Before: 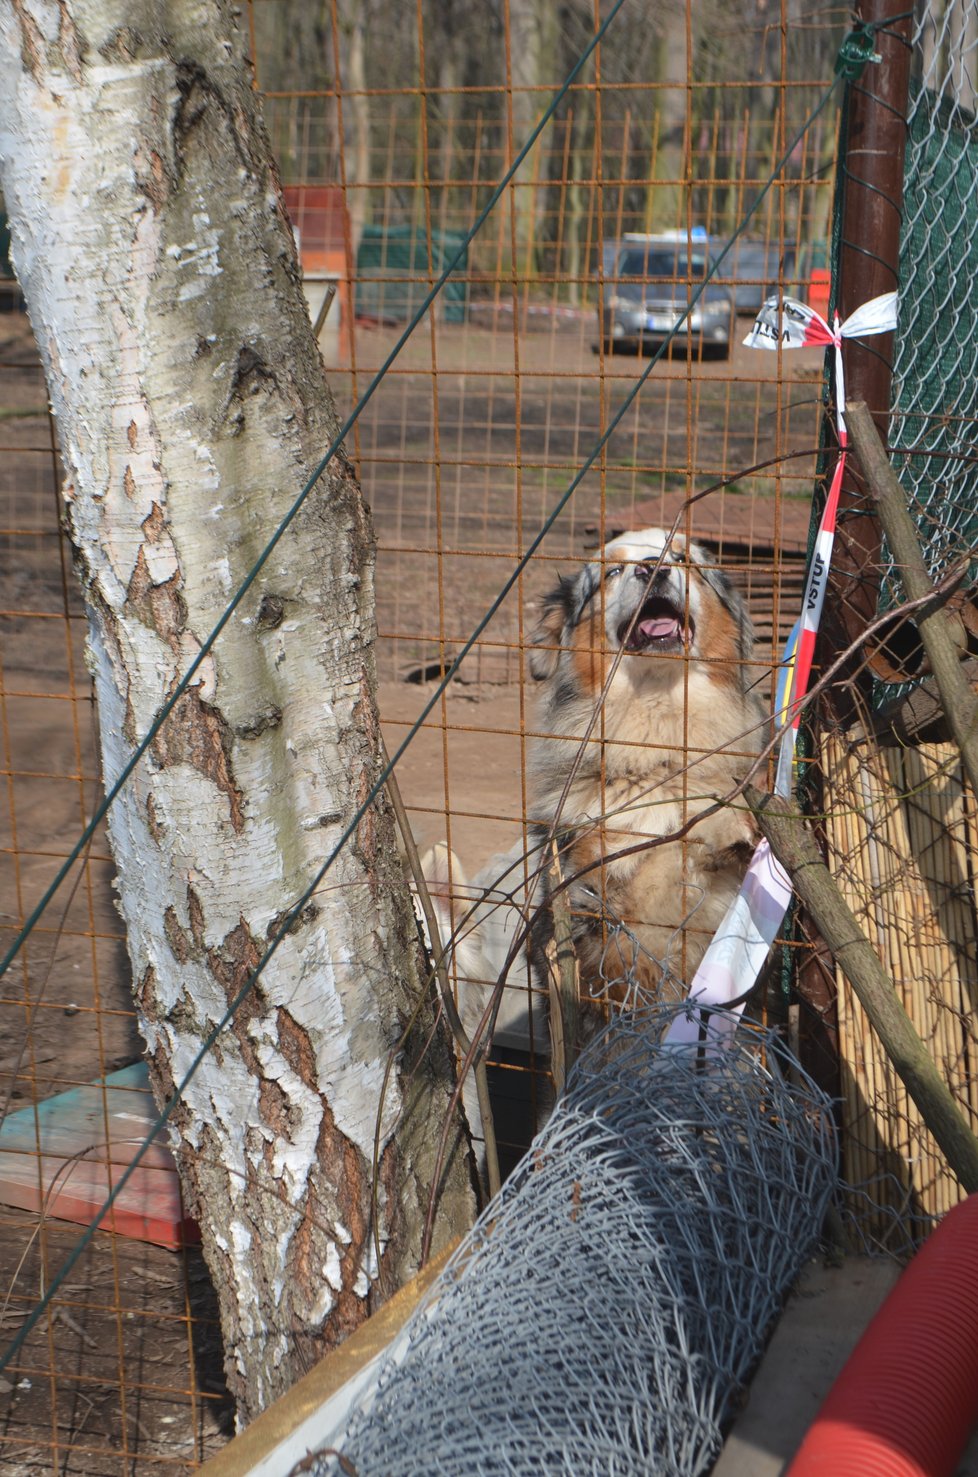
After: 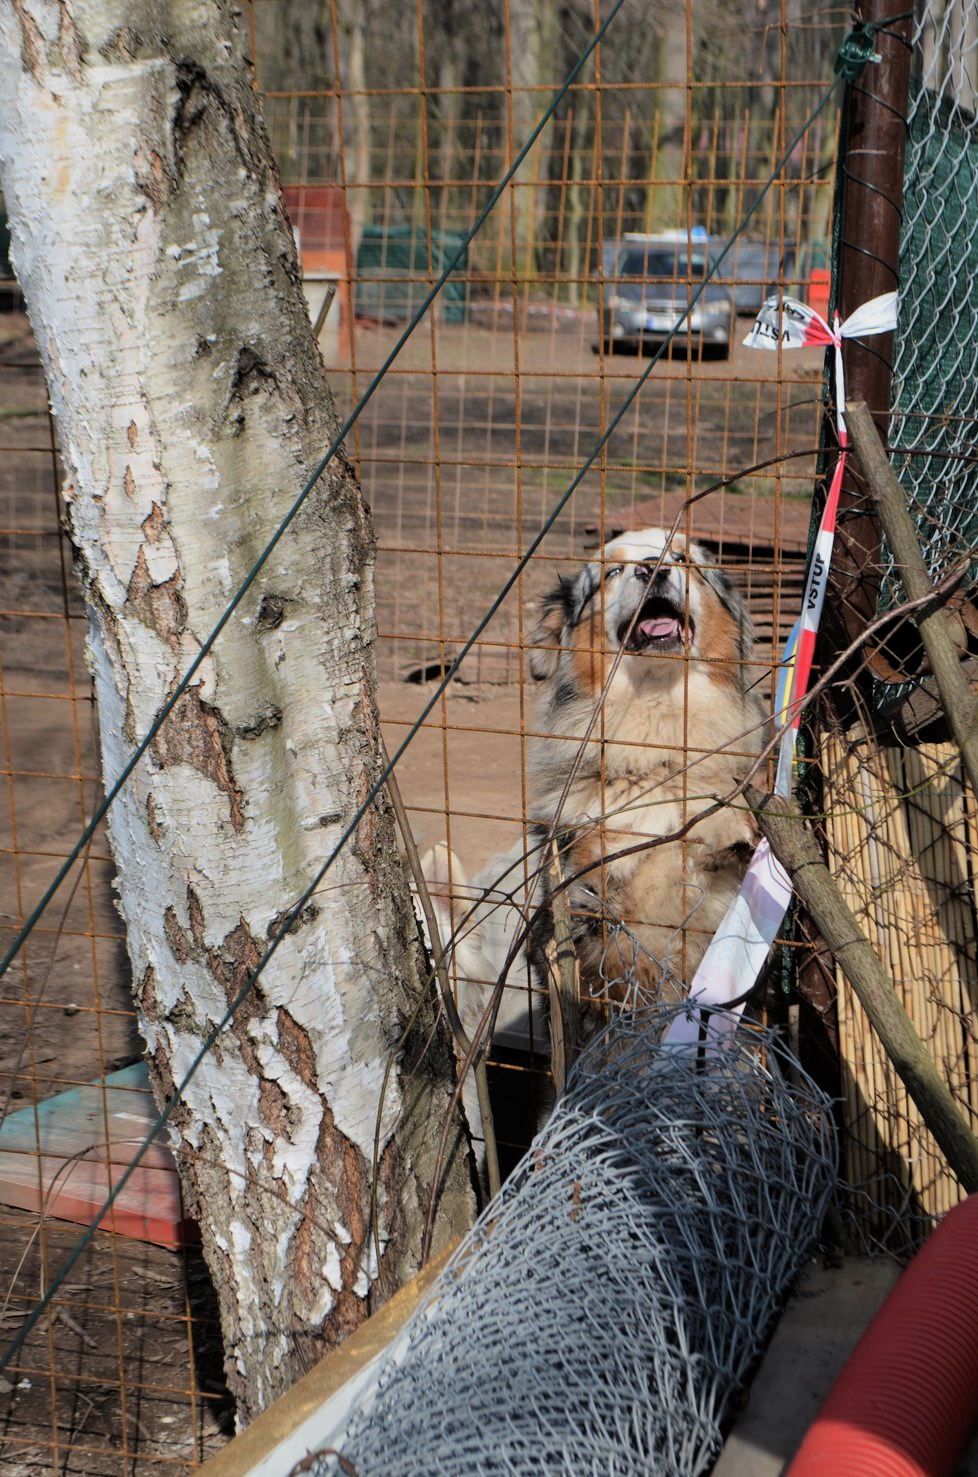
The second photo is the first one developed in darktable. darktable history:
filmic rgb: black relative exposure -11.82 EV, white relative exposure 5.46 EV, hardness 4.49, latitude 49.15%, contrast 1.143
